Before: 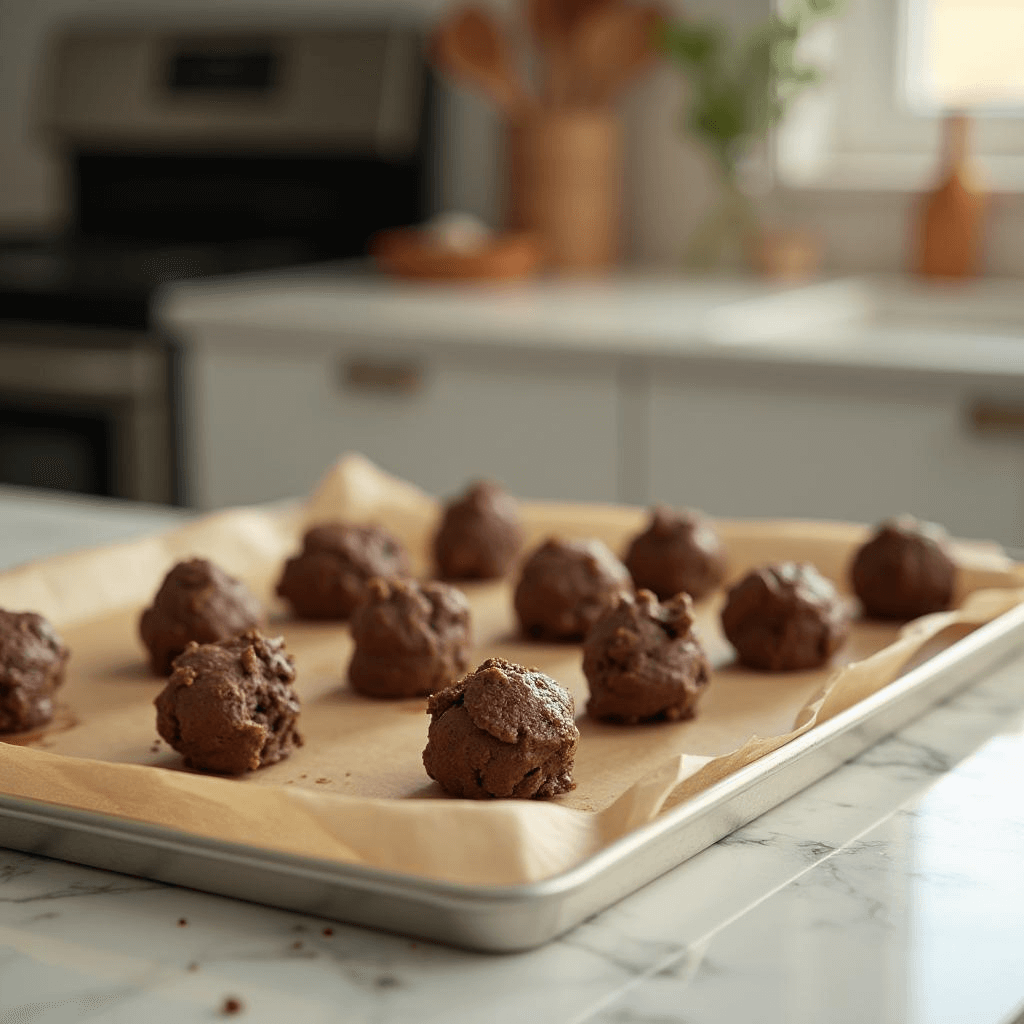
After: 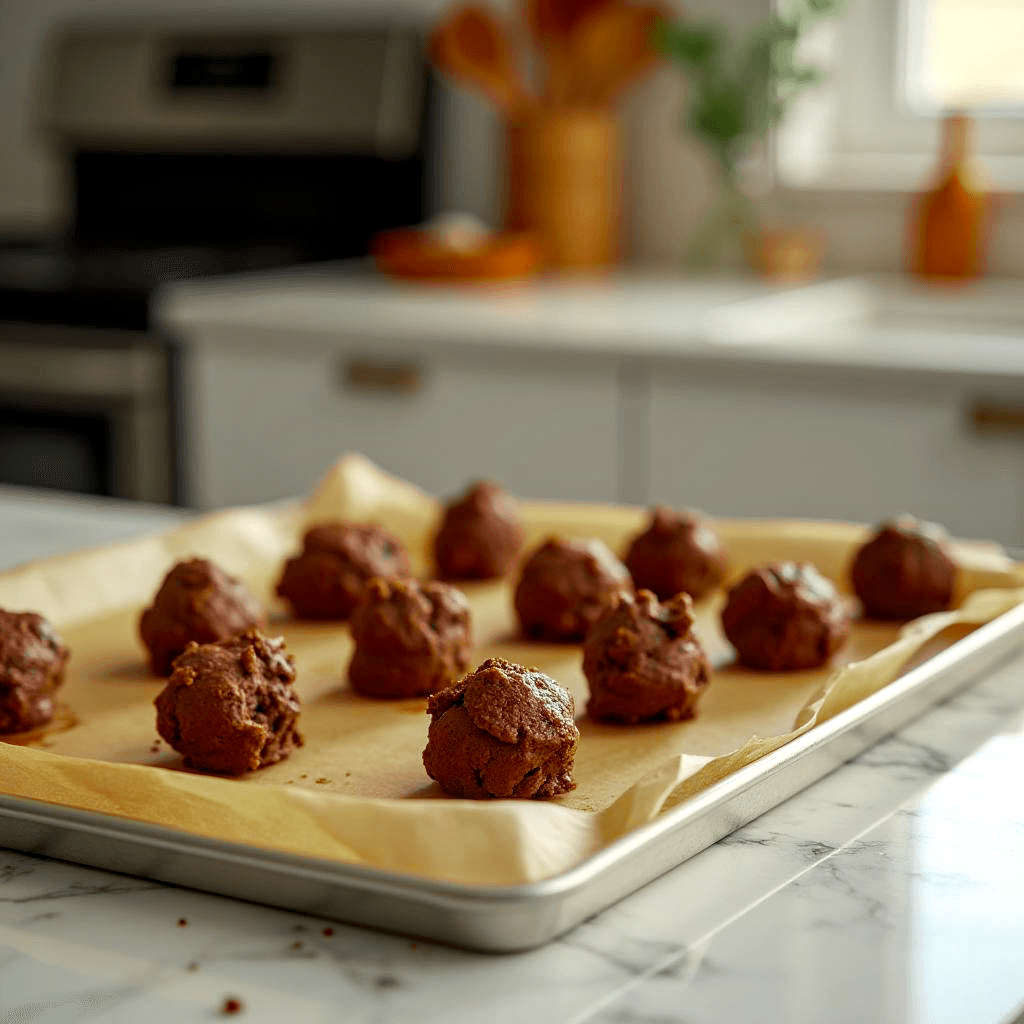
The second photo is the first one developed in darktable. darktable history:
local contrast: detail 130%
color balance rgb: linear chroma grading › global chroma 15%, perceptual saturation grading › global saturation 30%
color zones: curves: ch0 [(0, 0.466) (0.128, 0.466) (0.25, 0.5) (0.375, 0.456) (0.5, 0.5) (0.625, 0.5) (0.737, 0.652) (0.875, 0.5)]; ch1 [(0, 0.603) (0.125, 0.618) (0.261, 0.348) (0.372, 0.353) (0.497, 0.363) (0.611, 0.45) (0.731, 0.427) (0.875, 0.518) (0.998, 0.652)]; ch2 [(0, 0.559) (0.125, 0.451) (0.253, 0.564) (0.37, 0.578) (0.5, 0.466) (0.625, 0.471) (0.731, 0.471) (0.88, 0.485)]
